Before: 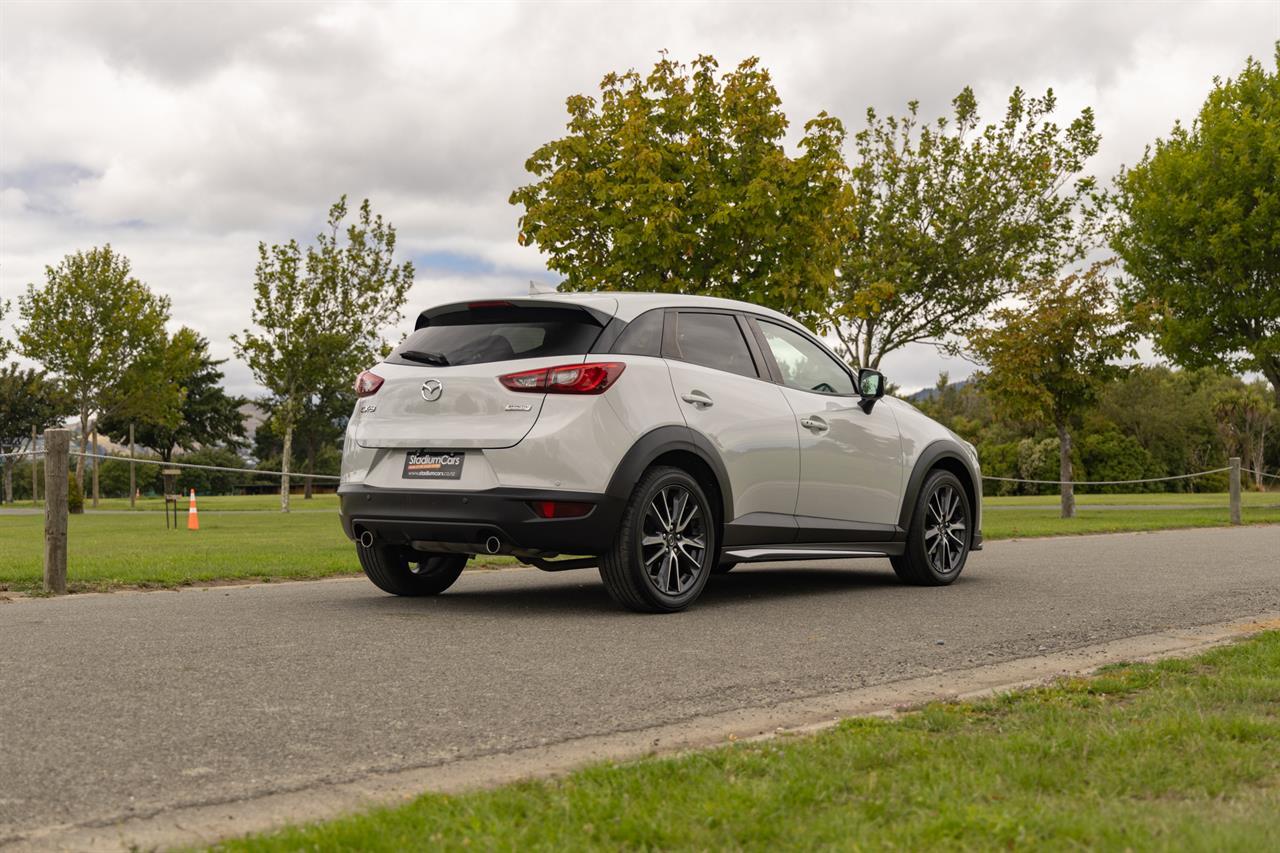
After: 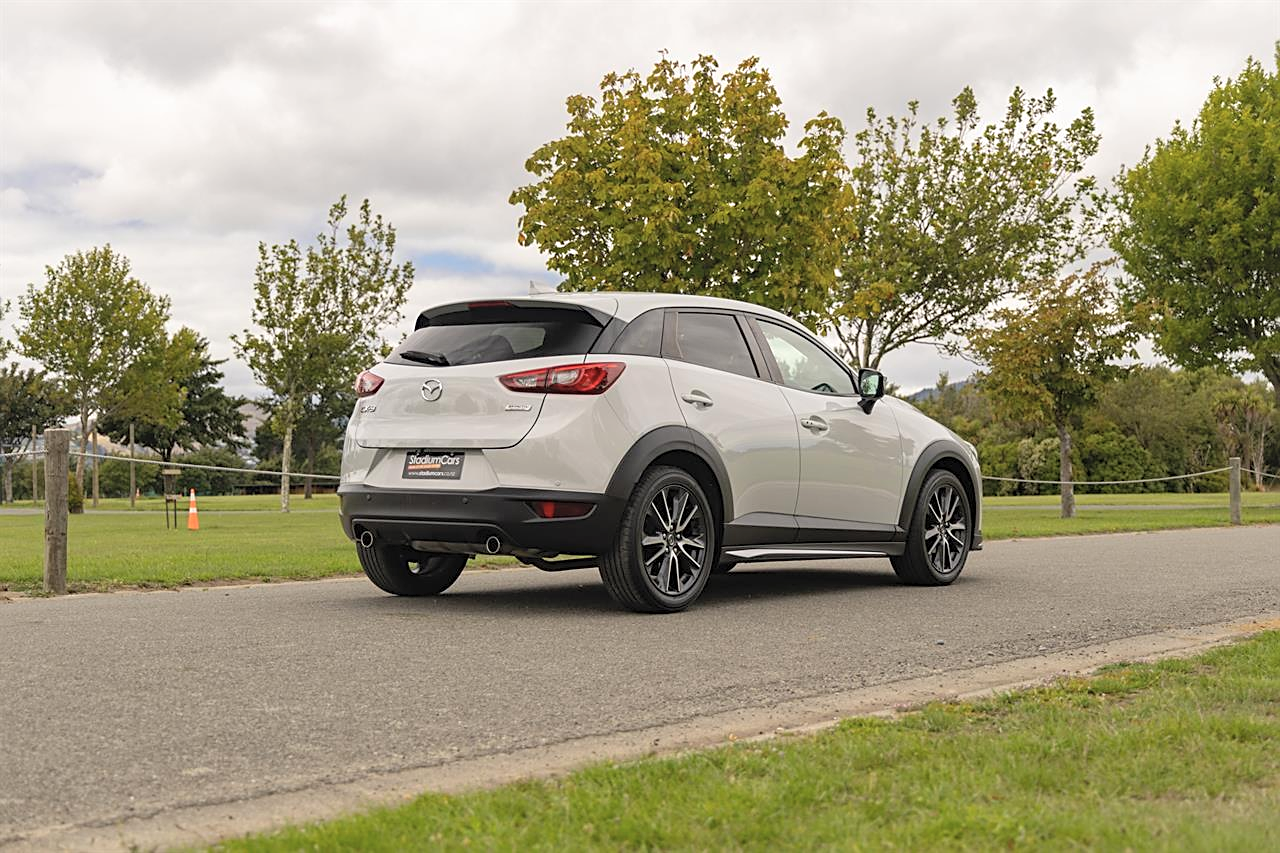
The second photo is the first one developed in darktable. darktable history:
sharpen: on, module defaults
contrast brightness saturation: brightness 0.148
